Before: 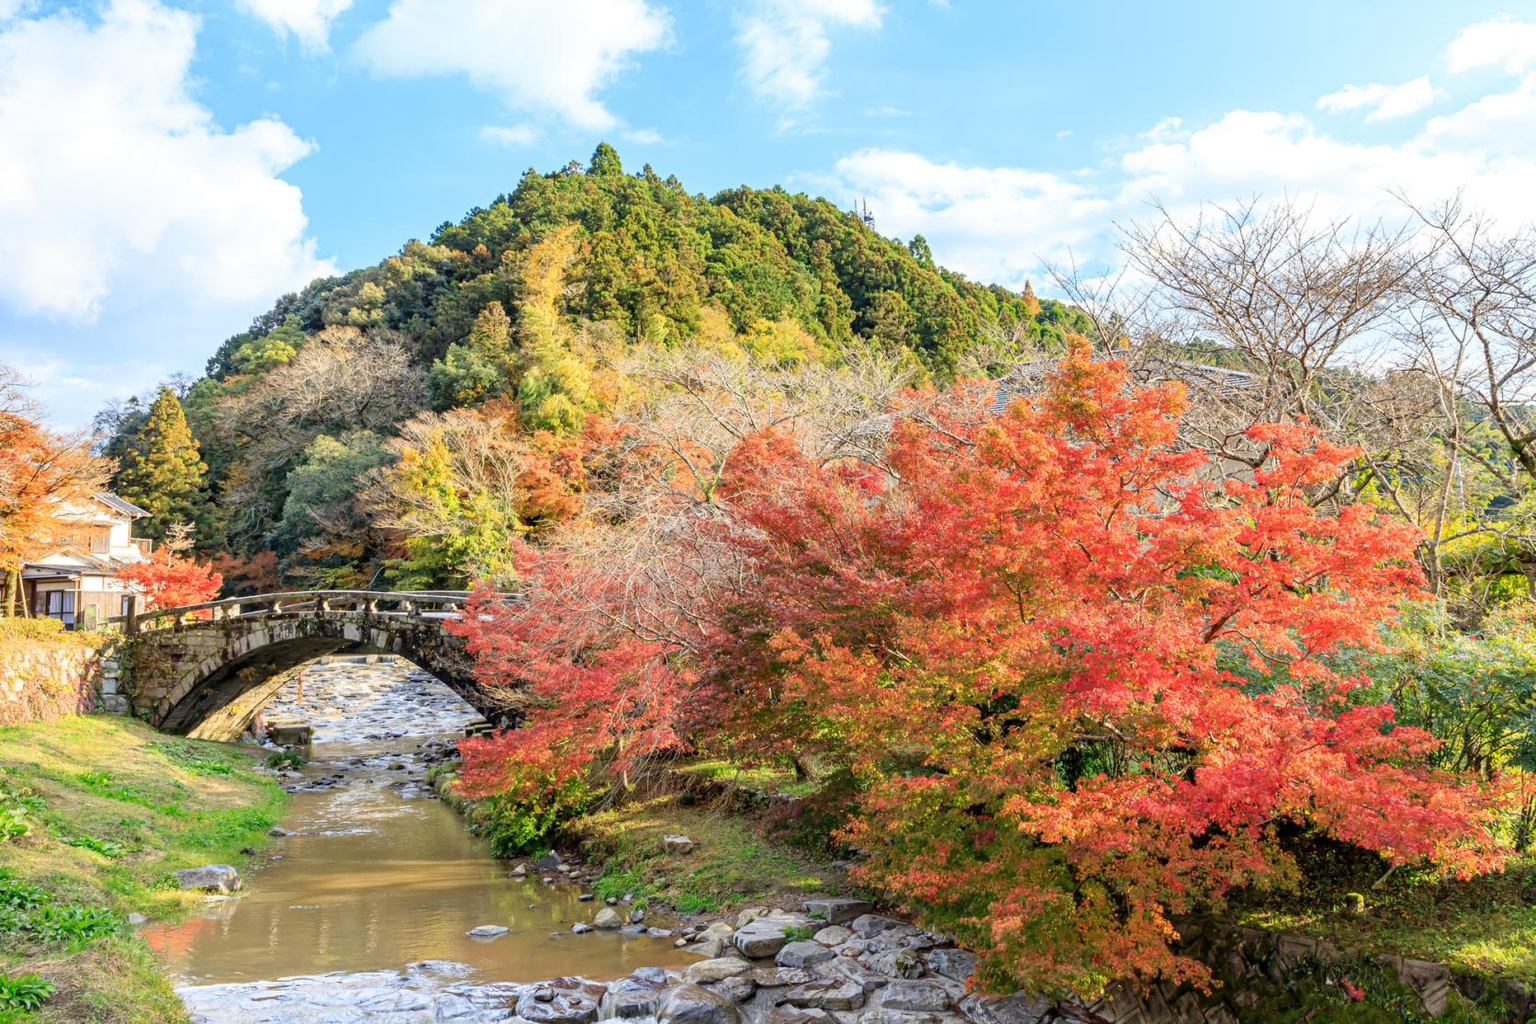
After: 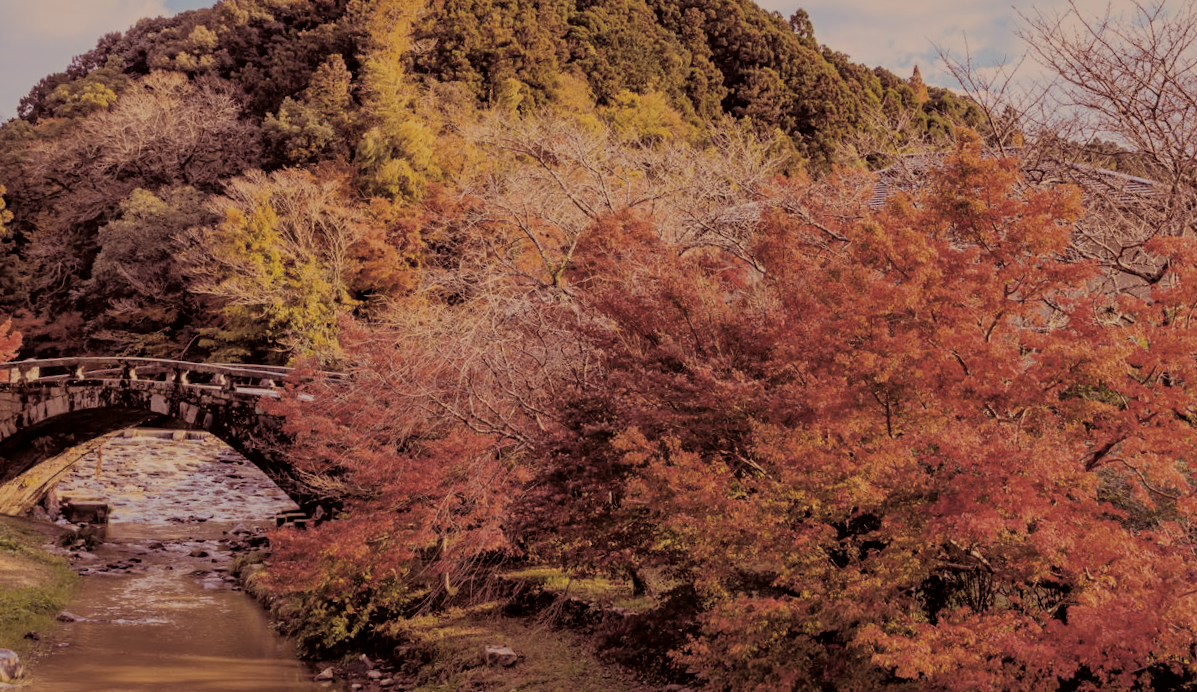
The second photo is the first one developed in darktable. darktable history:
split-toning: on, module defaults
shadows and highlights: on, module defaults
exposure: black level correction -0.016, exposure -1.018 EV, compensate highlight preservation false
filmic rgb: black relative exposure -5 EV, white relative exposure 3.2 EV, hardness 3.42, contrast 1.2, highlights saturation mix -50%
color balance rgb: shadows lift › hue 87.51°, highlights gain › chroma 1.62%, highlights gain › hue 55.1°, global offset › chroma 0.06%, global offset › hue 253.66°, linear chroma grading › global chroma 0.5%, perceptual saturation grading › global saturation 16.38%
color correction: highlights a* 10.21, highlights b* 9.79, shadows a* 8.61, shadows b* 7.88, saturation 0.8
color contrast: green-magenta contrast 0.8, blue-yellow contrast 1.1, unbound 0
crop and rotate: angle -3.37°, left 9.79%, top 20.73%, right 12.42%, bottom 11.82%
